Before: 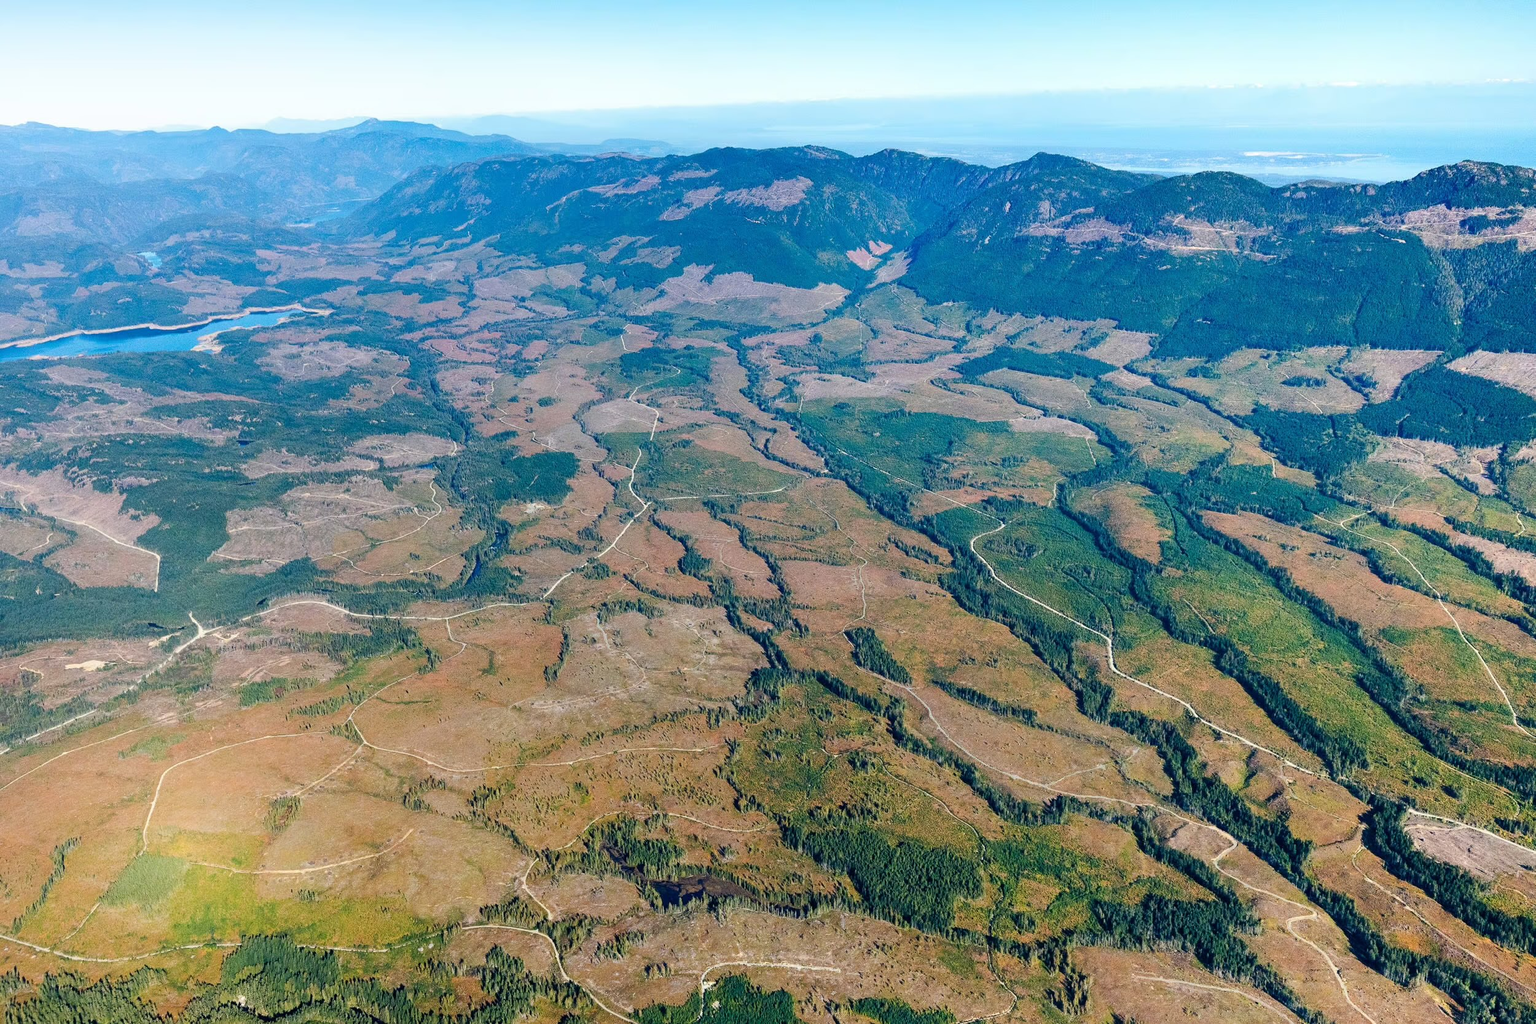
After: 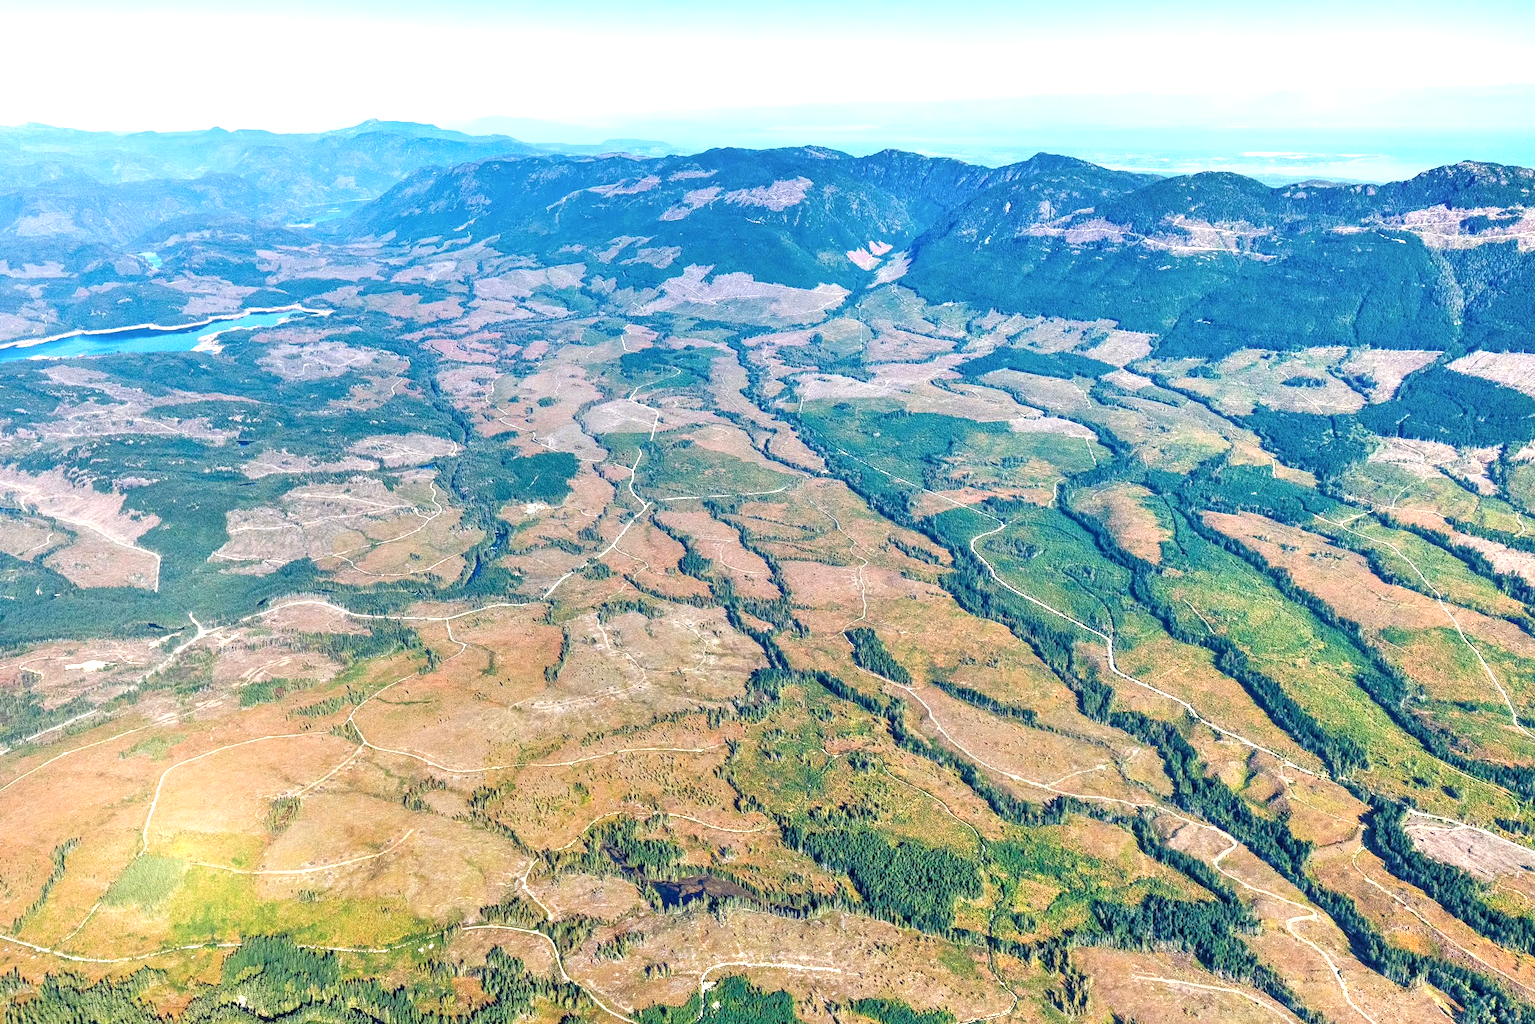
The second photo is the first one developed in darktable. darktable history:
local contrast: on, module defaults
contrast brightness saturation: saturation -0.05
exposure: exposure 0.661 EV, compensate highlight preservation false
tone equalizer: -7 EV 0.15 EV, -6 EV 0.6 EV, -5 EV 1.15 EV, -4 EV 1.33 EV, -3 EV 1.15 EV, -2 EV 0.6 EV, -1 EV 0.15 EV, mask exposure compensation -0.5 EV
